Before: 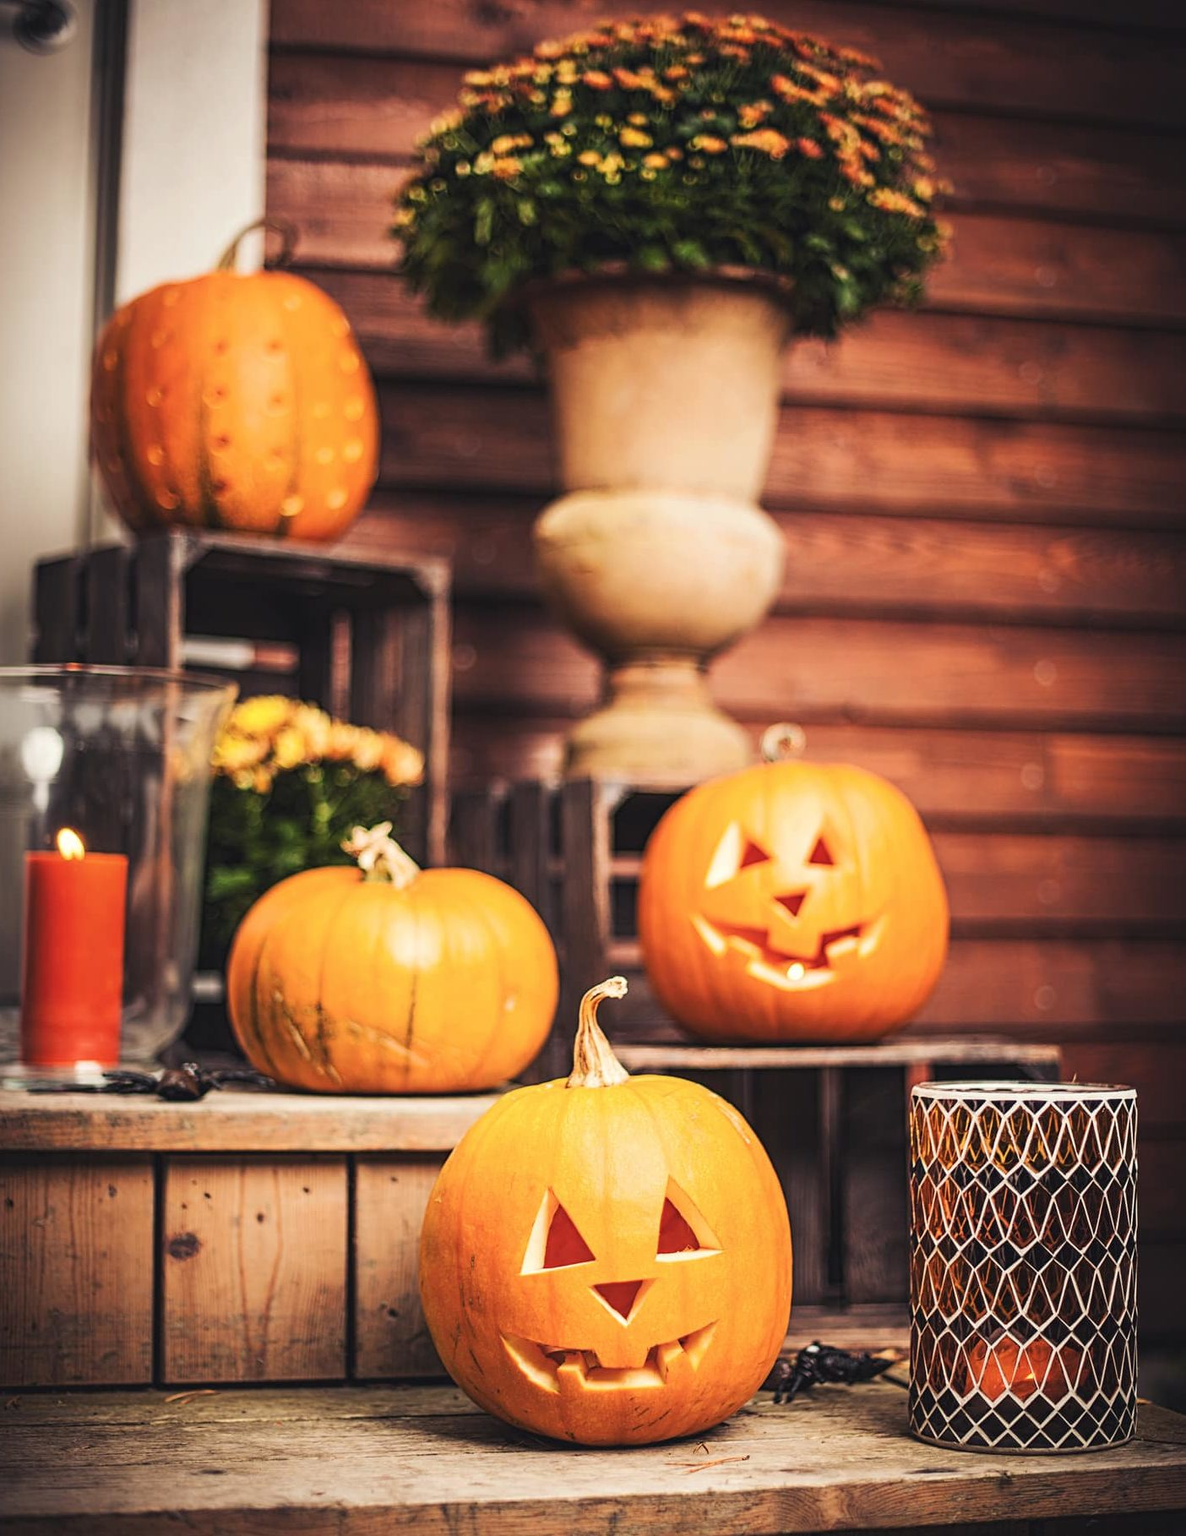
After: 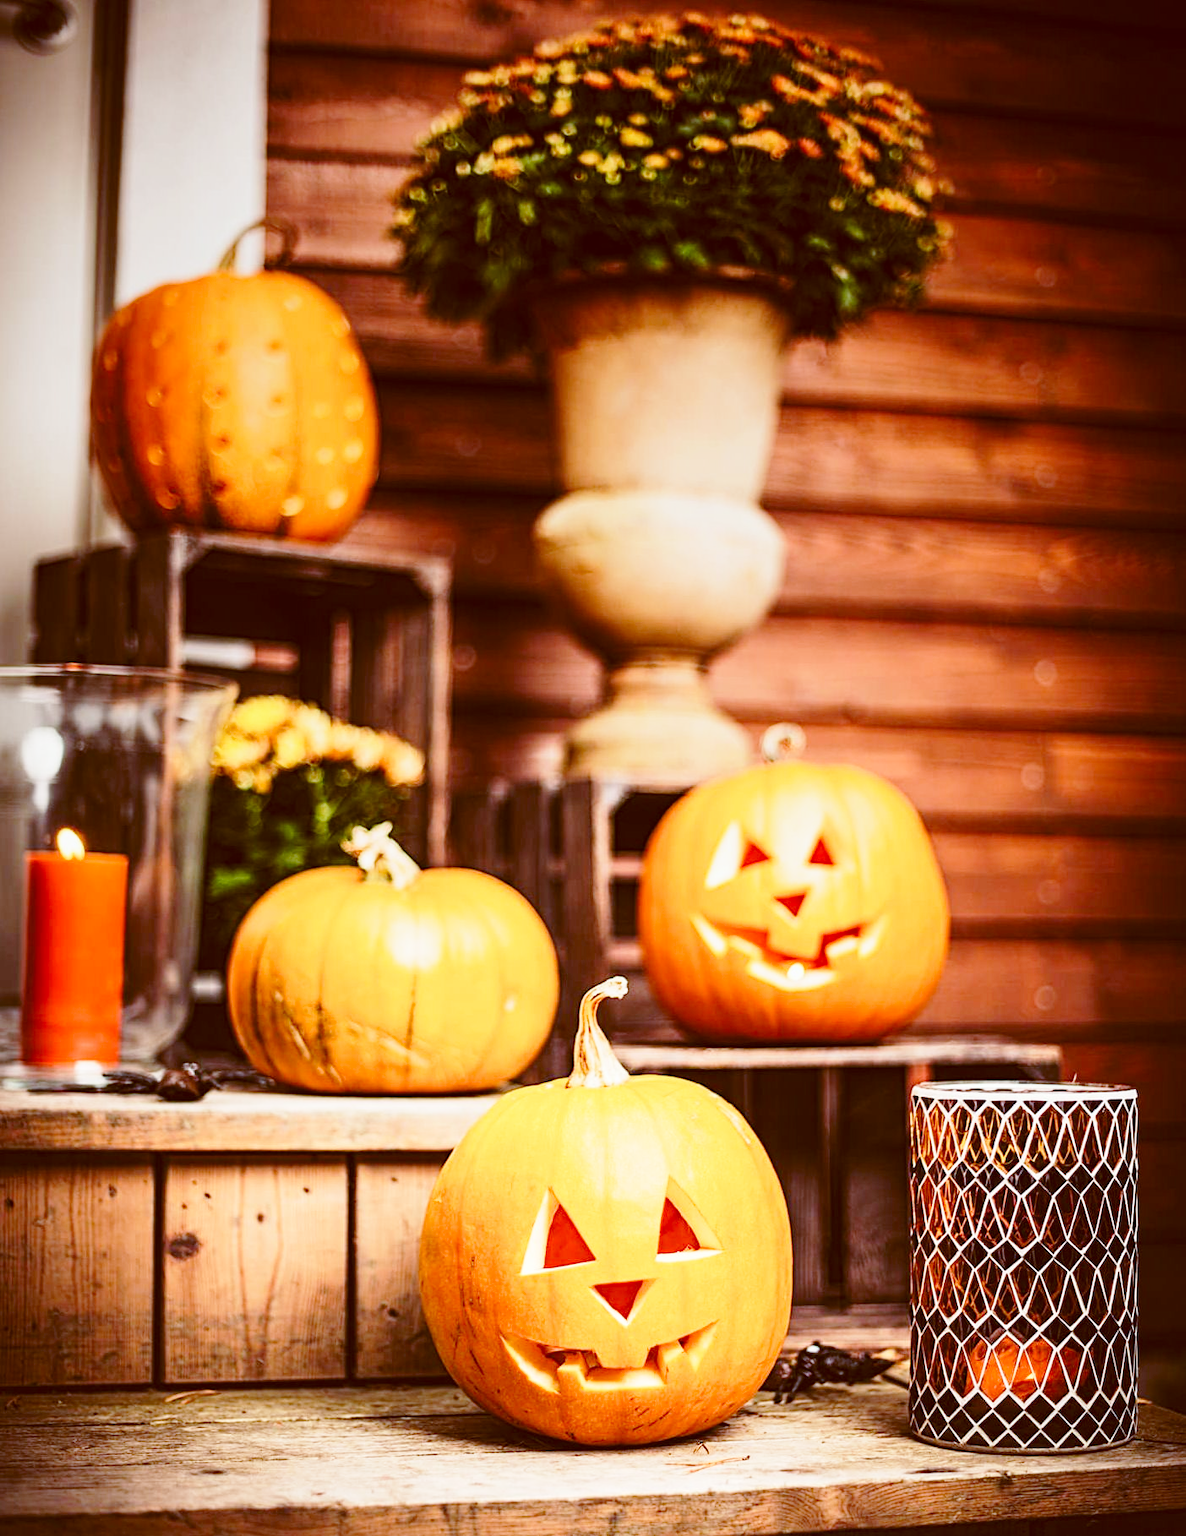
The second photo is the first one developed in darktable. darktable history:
graduated density: on, module defaults
base curve: curves: ch0 [(0, 0) (0.028, 0.03) (0.121, 0.232) (0.46, 0.748) (0.859, 0.968) (1, 1)], preserve colors none
color balance: lift [1, 1.015, 1.004, 0.985], gamma [1, 0.958, 0.971, 1.042], gain [1, 0.956, 0.977, 1.044]
